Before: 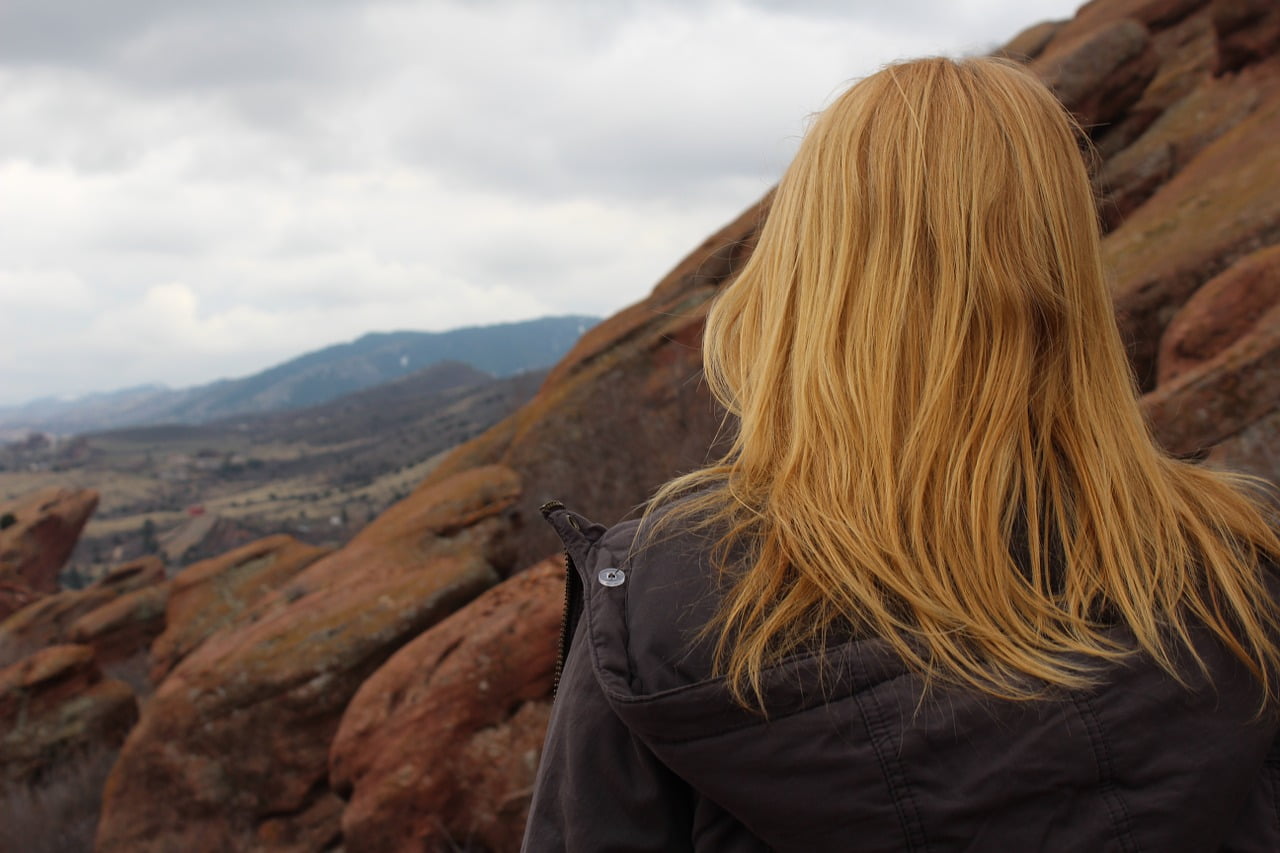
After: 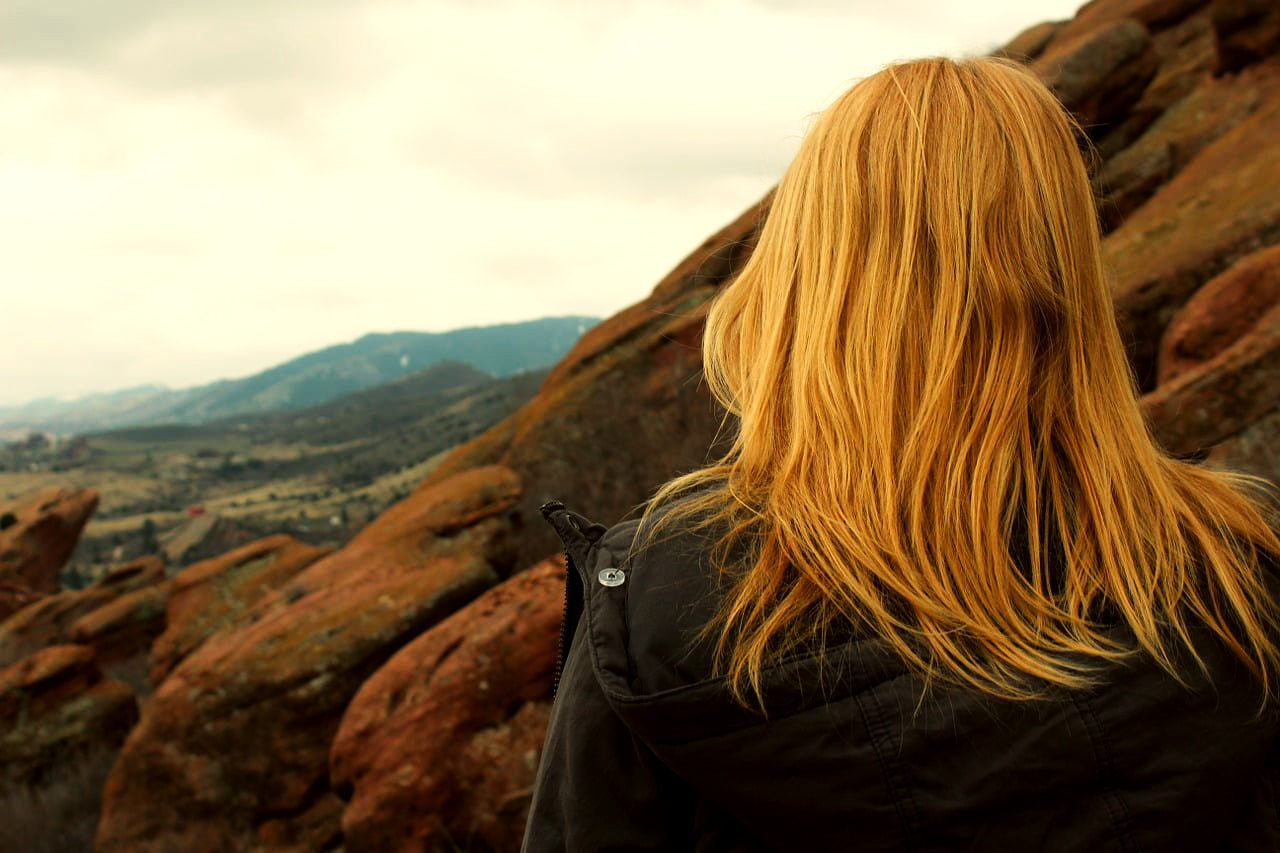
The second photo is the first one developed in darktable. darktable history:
base curve: curves: ch0 [(0, 0) (0.204, 0.334) (0.55, 0.733) (1, 1)], preserve colors none
color balance: mode lift, gamma, gain (sRGB), lift [1.014, 0.966, 0.918, 0.87], gamma [0.86, 0.734, 0.918, 0.976], gain [1.063, 1.13, 1.063, 0.86]
